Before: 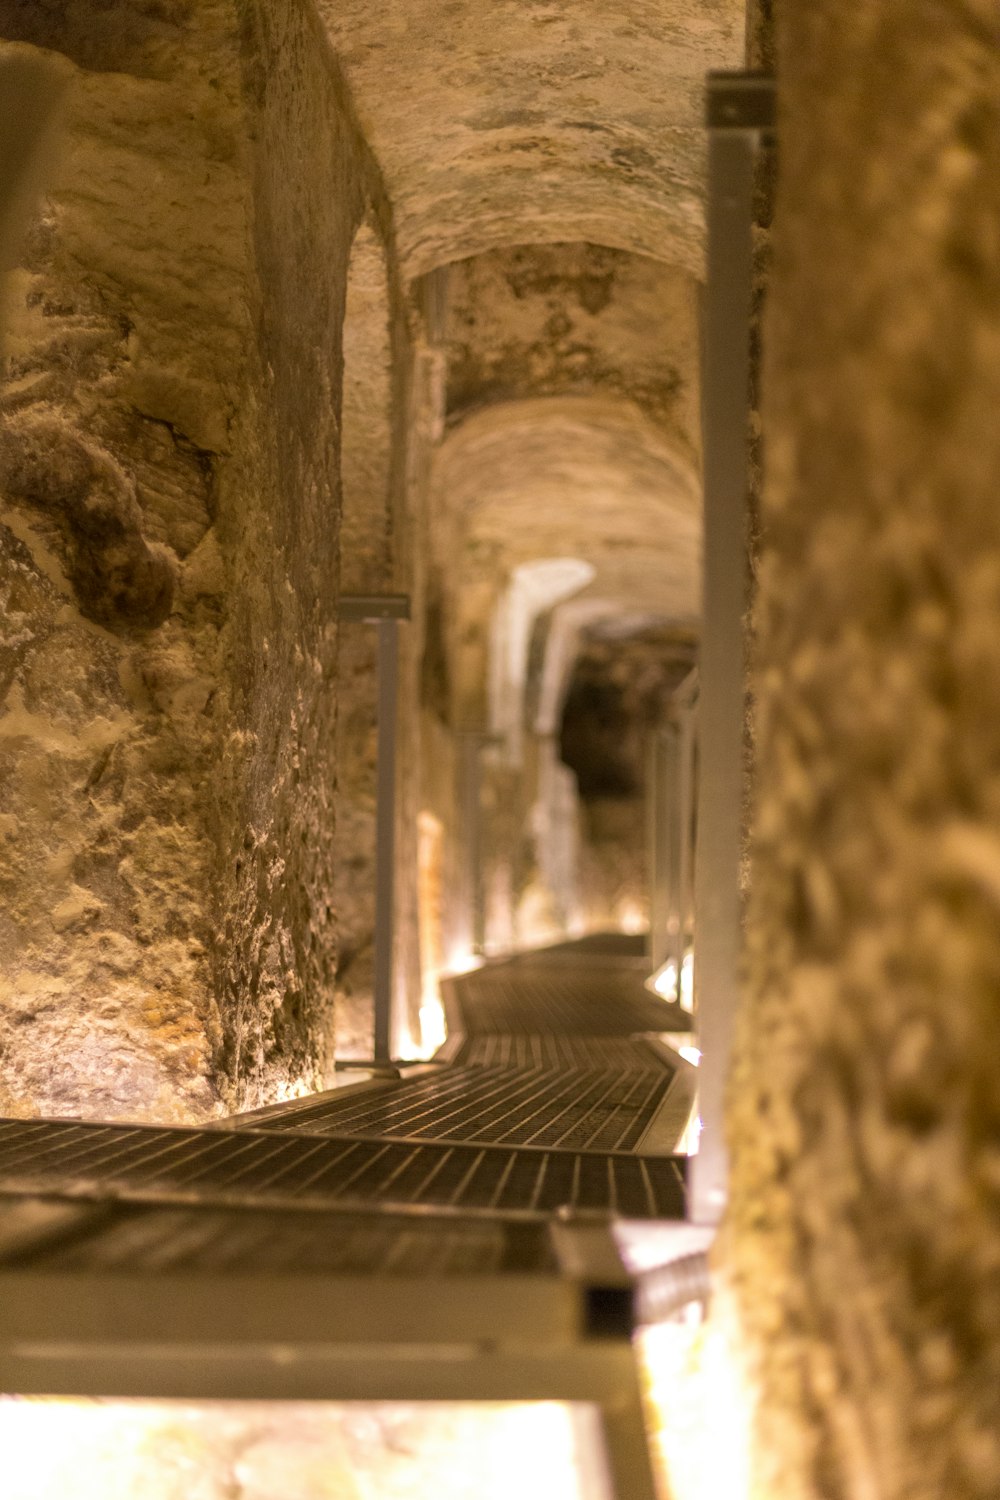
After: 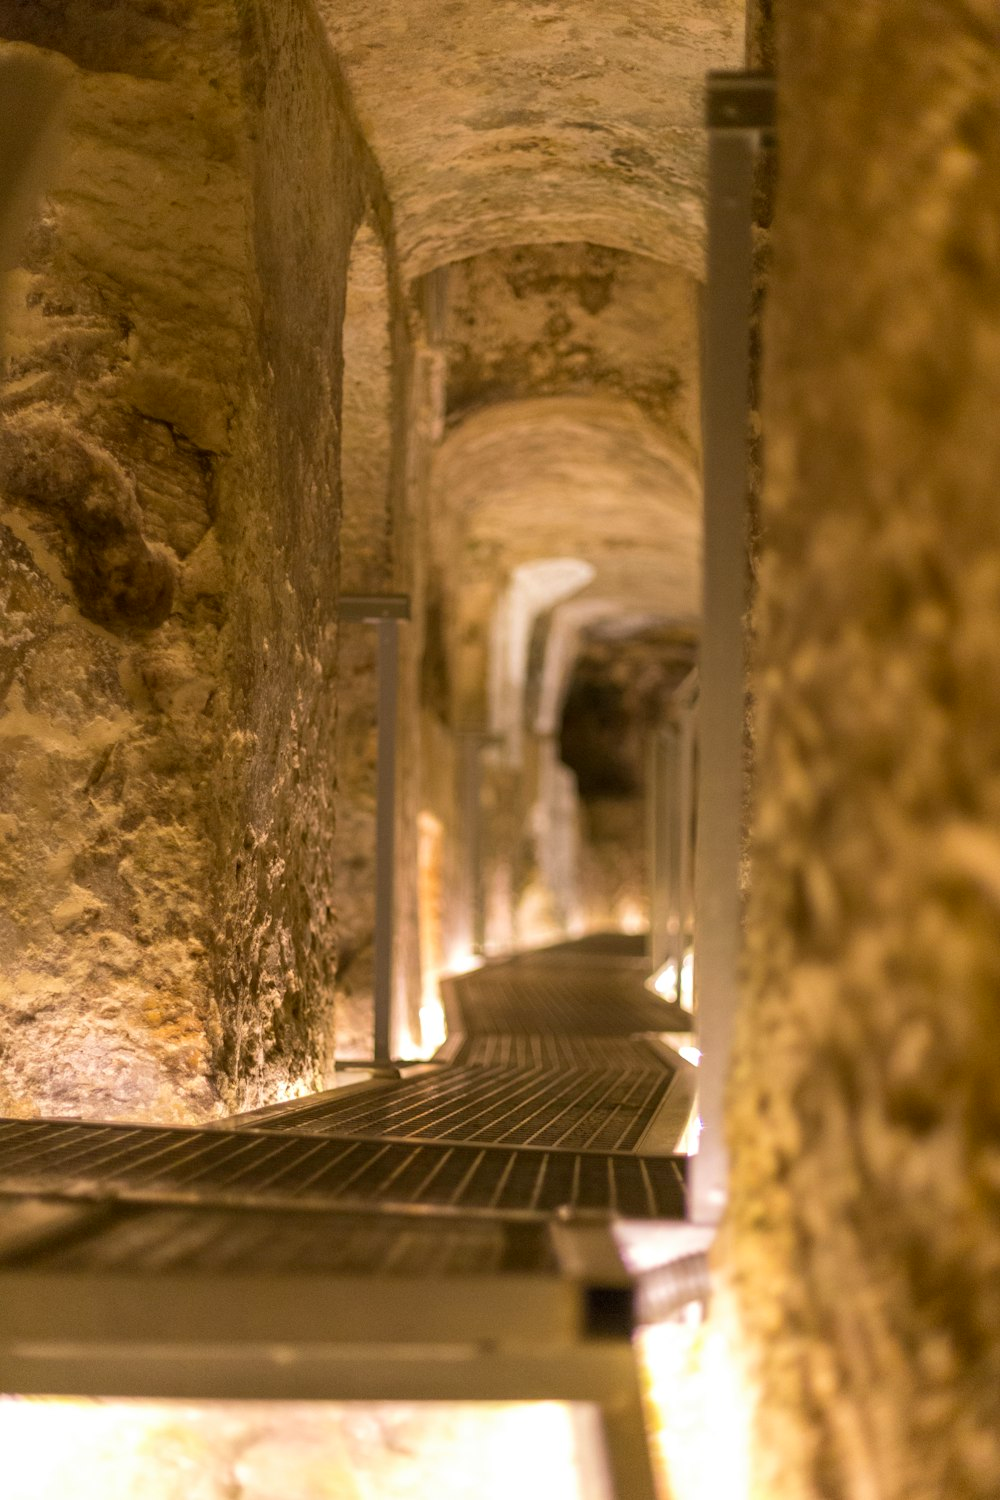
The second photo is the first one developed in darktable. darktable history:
color correction: highlights b* -0.039, saturation 1.12
